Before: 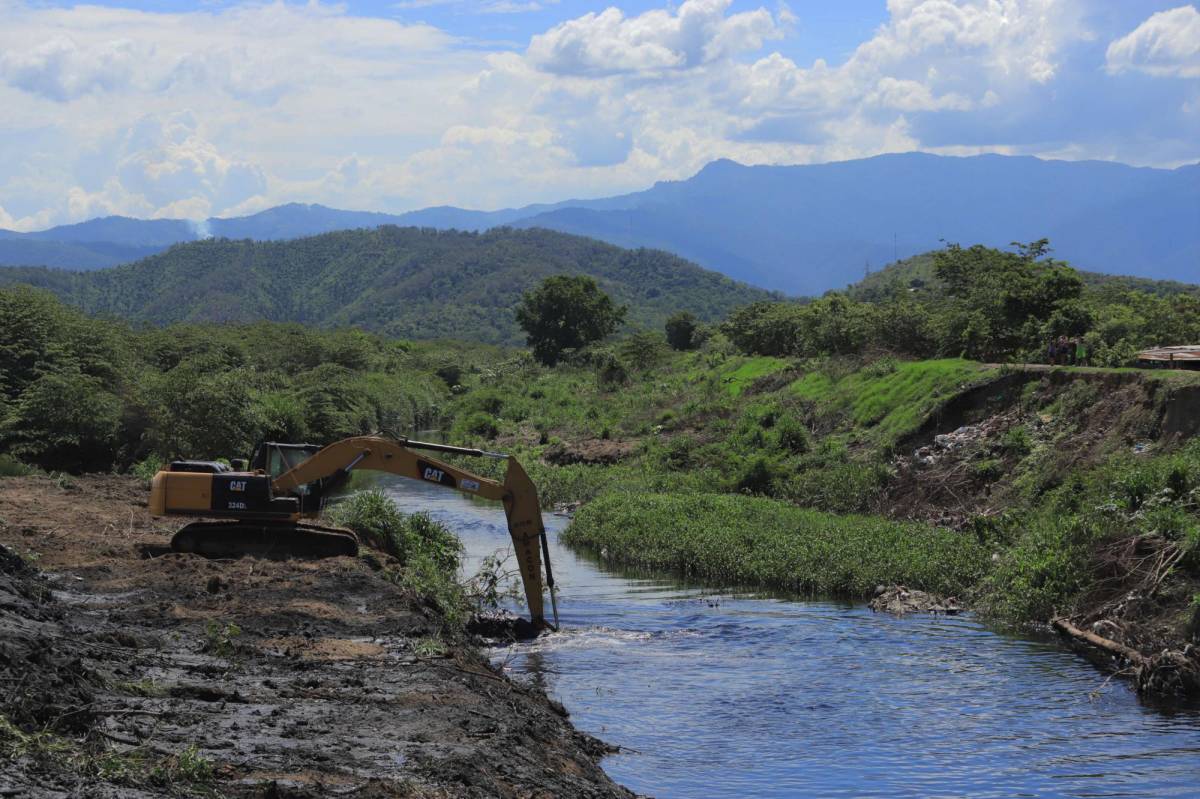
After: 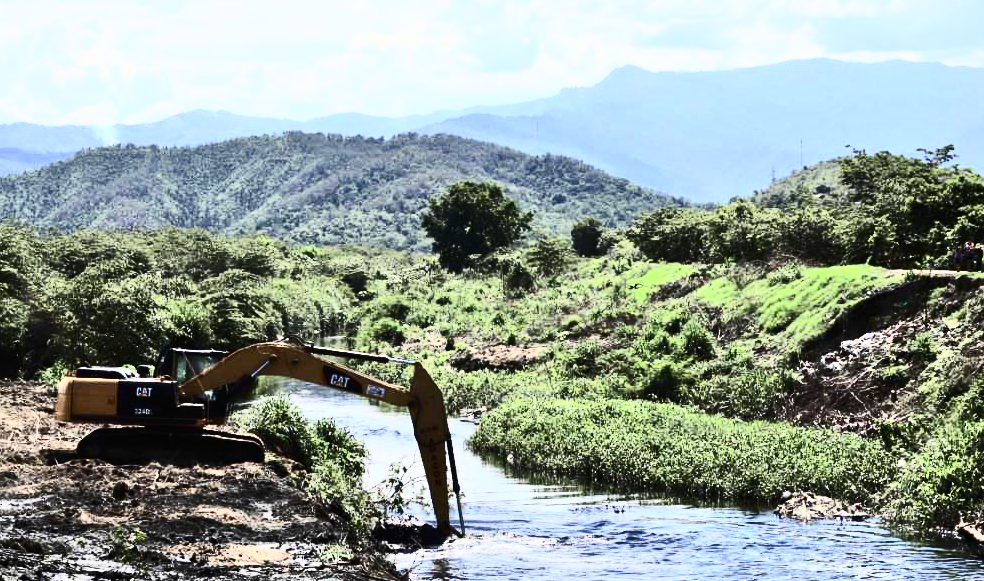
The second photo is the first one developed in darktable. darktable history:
tone equalizer: -7 EV 0.15 EV, -6 EV 0.6 EV, -5 EV 1.15 EV, -4 EV 1.33 EV, -3 EV 1.15 EV, -2 EV 0.6 EV, -1 EV 0.15 EV, mask exposure compensation -0.5 EV
crop: left 7.856%, top 11.836%, right 10.12%, bottom 15.387%
contrast brightness saturation: contrast 0.93, brightness 0.2
